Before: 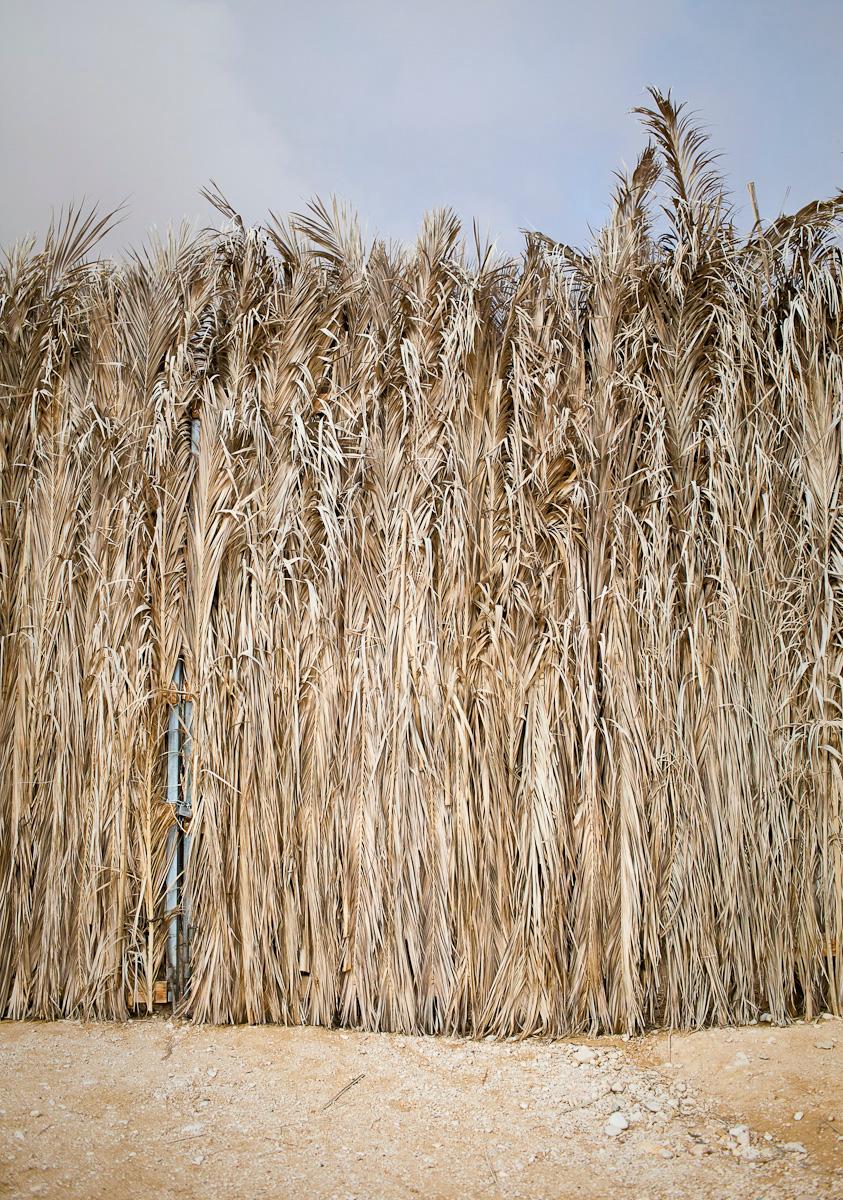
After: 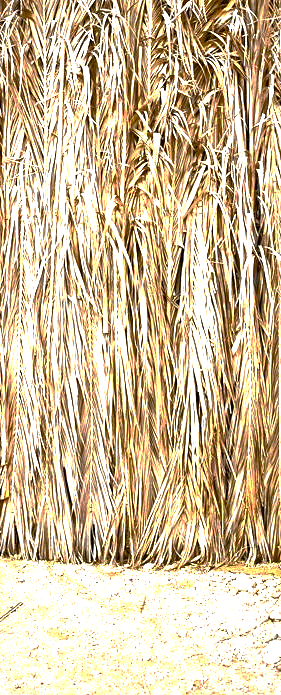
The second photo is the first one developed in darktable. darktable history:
crop: left 40.671%, top 39.356%, right 25.968%, bottom 2.664%
base curve: curves: ch0 [(0, 0) (0.826, 0.587) (1, 1)], preserve colors none
color balance rgb: perceptual saturation grading › global saturation 0.316%, perceptual saturation grading › highlights -17.057%, perceptual saturation grading › mid-tones 33.737%, perceptual saturation grading › shadows 50.524%, perceptual brilliance grading › global brilliance 17.435%, global vibrance 15.981%, saturation formula JzAzBz (2021)
exposure: exposure 0.693 EV, compensate highlight preservation false
